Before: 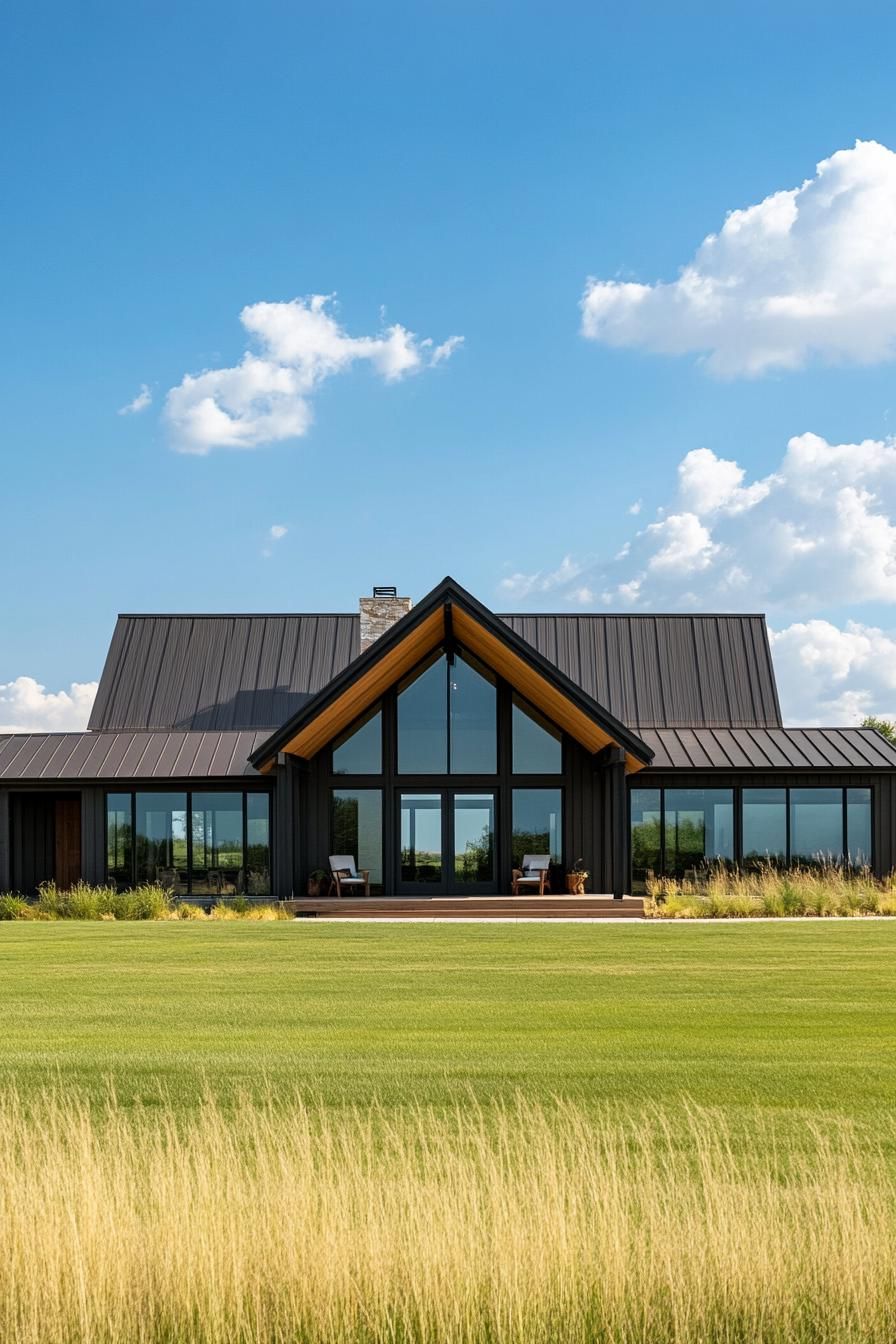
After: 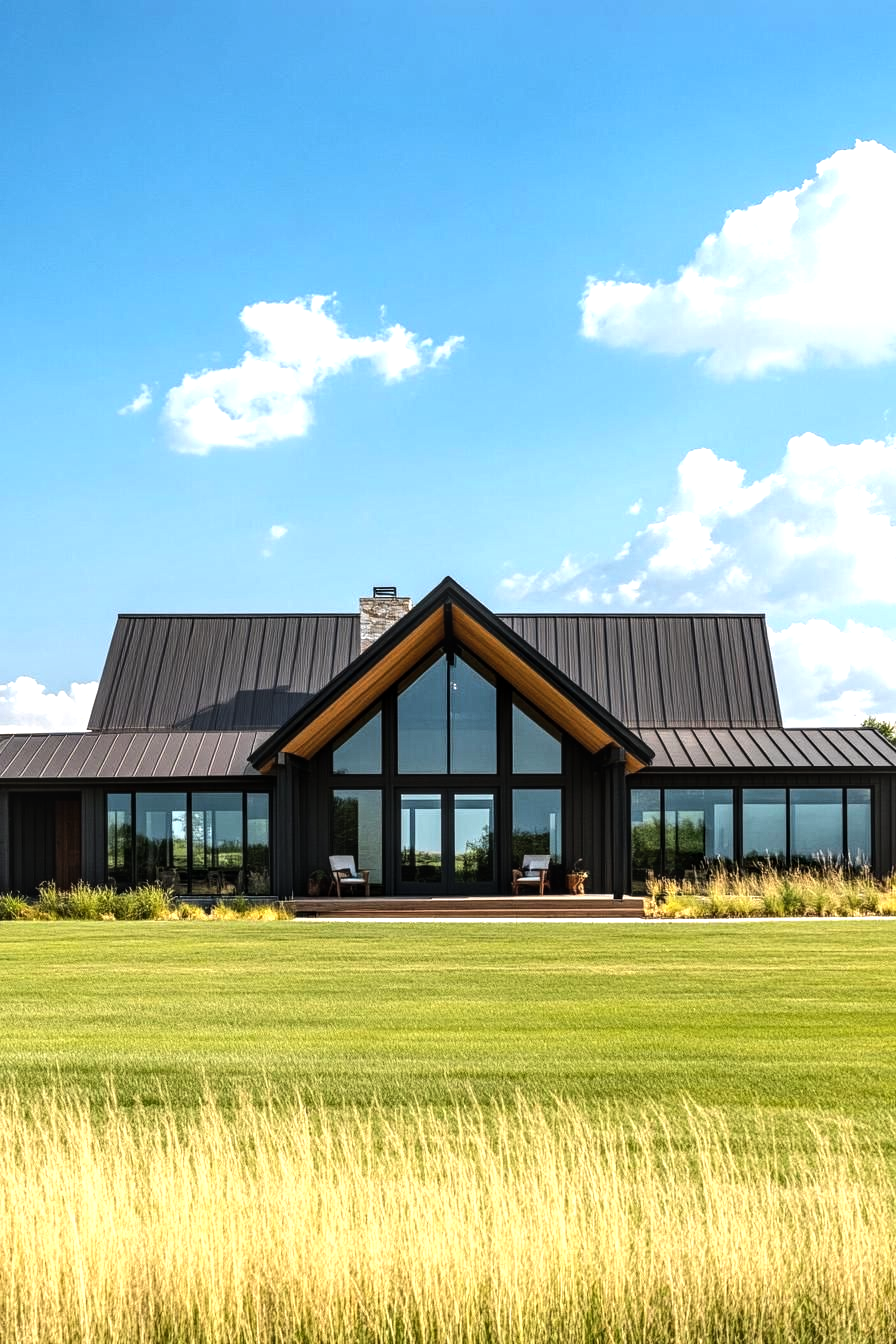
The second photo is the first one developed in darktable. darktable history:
local contrast: on, module defaults
tone equalizer: -8 EV -0.75 EV, -7 EV -0.7 EV, -6 EV -0.6 EV, -5 EV -0.4 EV, -3 EV 0.4 EV, -2 EV 0.6 EV, -1 EV 0.7 EV, +0 EV 0.75 EV, edges refinement/feathering 500, mask exposure compensation -1.57 EV, preserve details no
